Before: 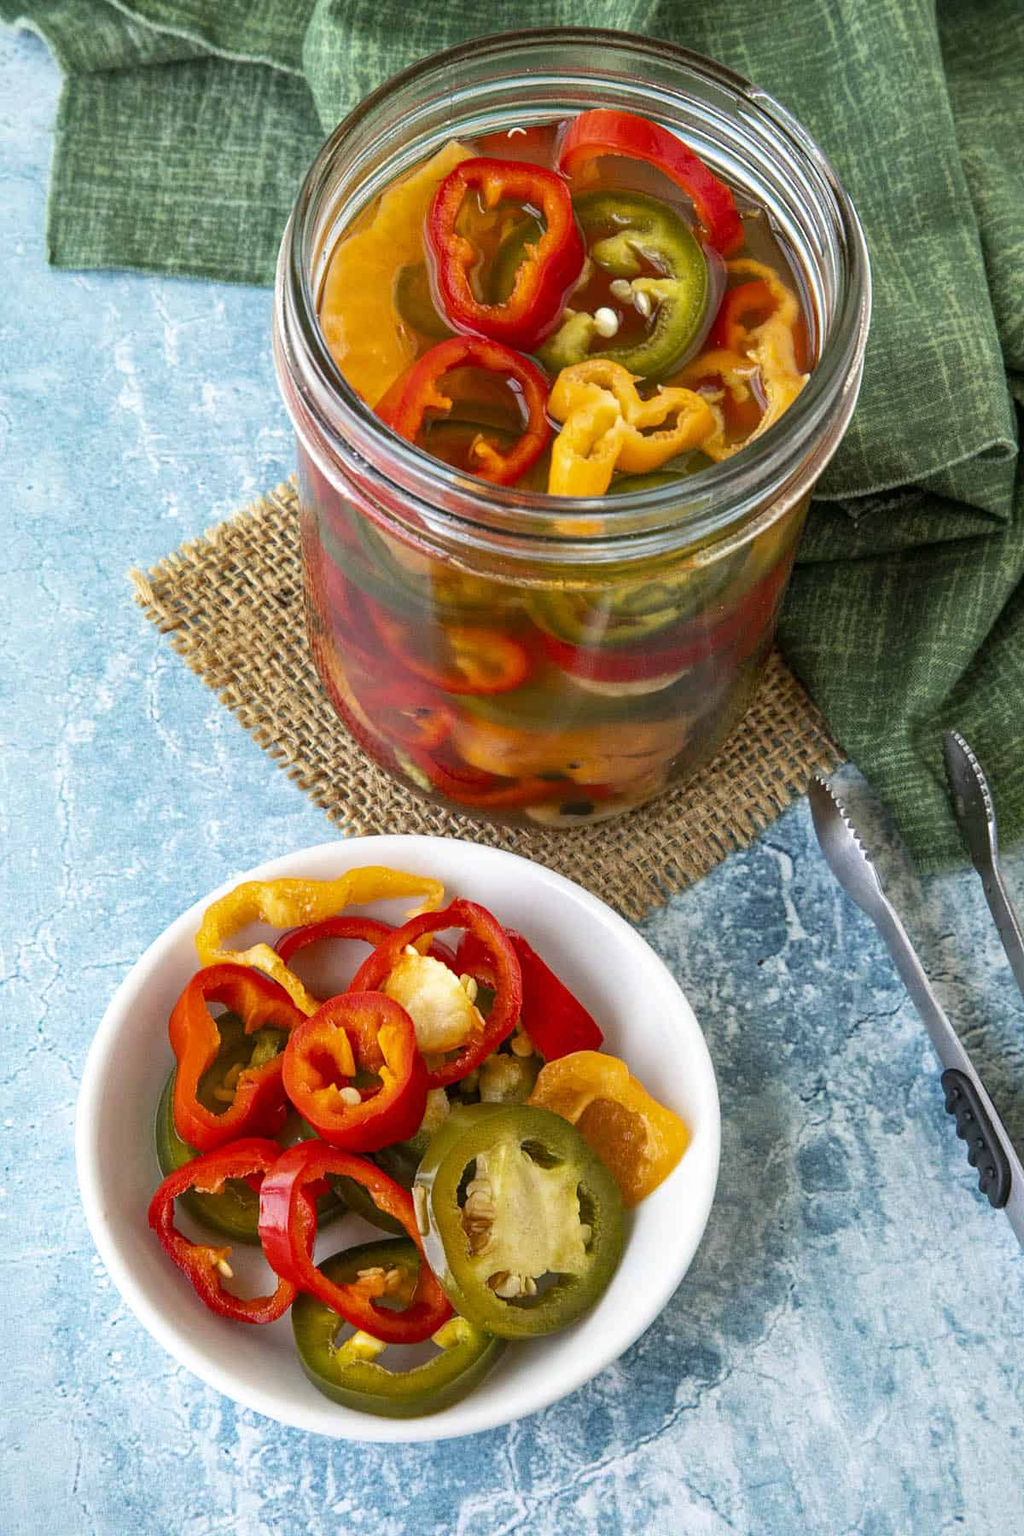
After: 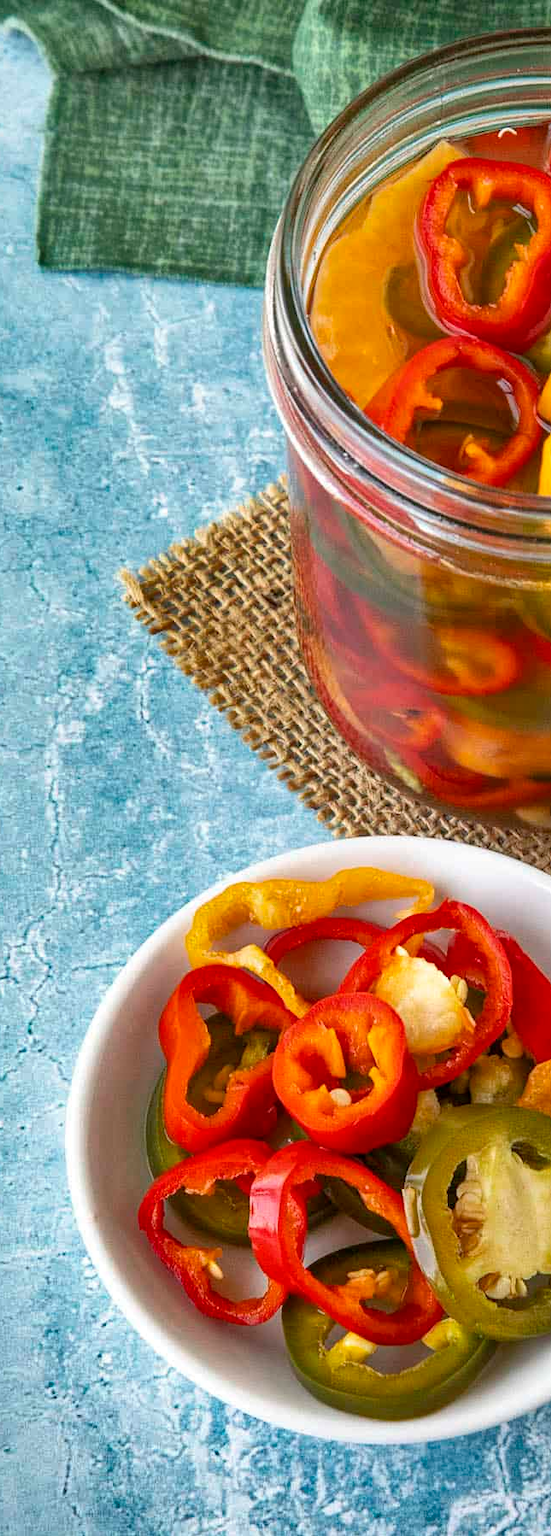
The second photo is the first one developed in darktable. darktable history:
shadows and highlights: shadows 30.64, highlights -63.05, soften with gaussian
crop: left 1.023%, right 45.137%, bottom 0.088%
